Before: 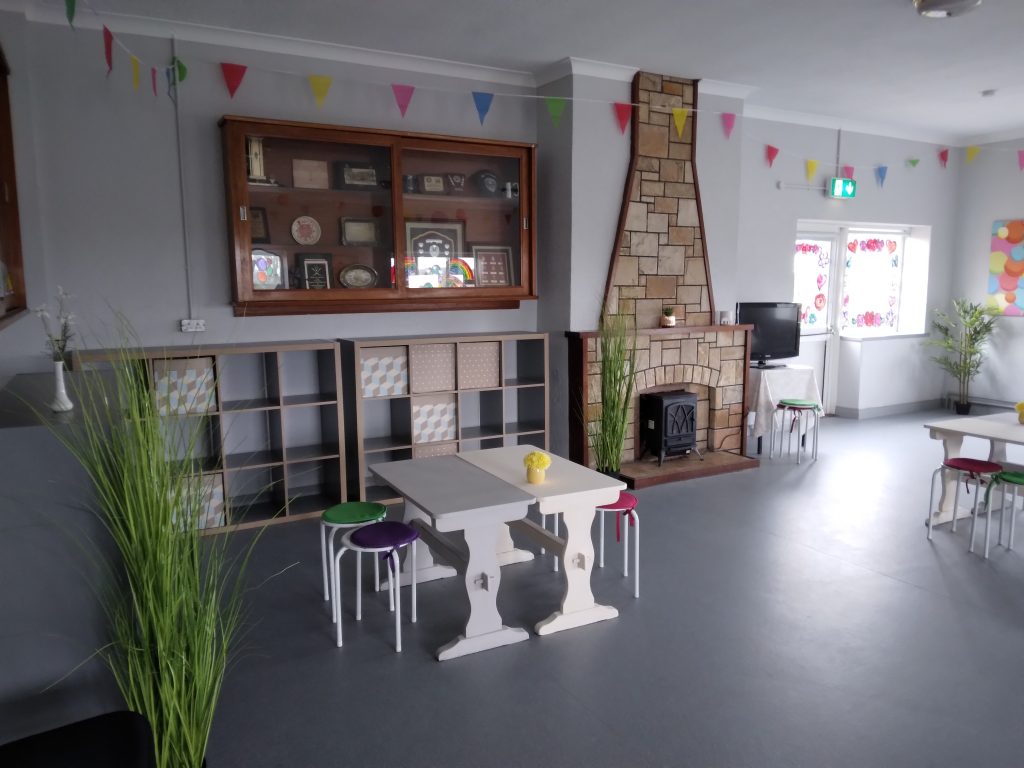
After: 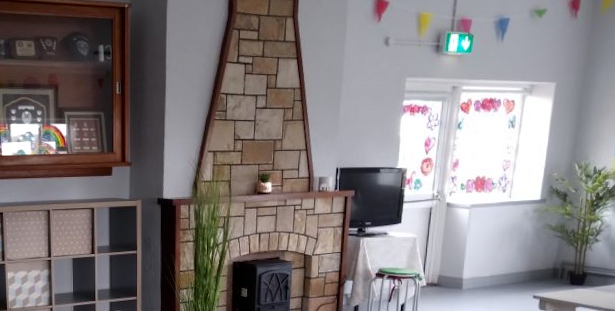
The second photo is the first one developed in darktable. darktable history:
tone equalizer: on, module defaults
rotate and perspective: rotation 0.062°, lens shift (vertical) 0.115, lens shift (horizontal) -0.133, crop left 0.047, crop right 0.94, crop top 0.061, crop bottom 0.94
crop: left 36.005%, top 18.293%, right 0.31%, bottom 38.444%
contrast brightness saturation: brightness -0.09
